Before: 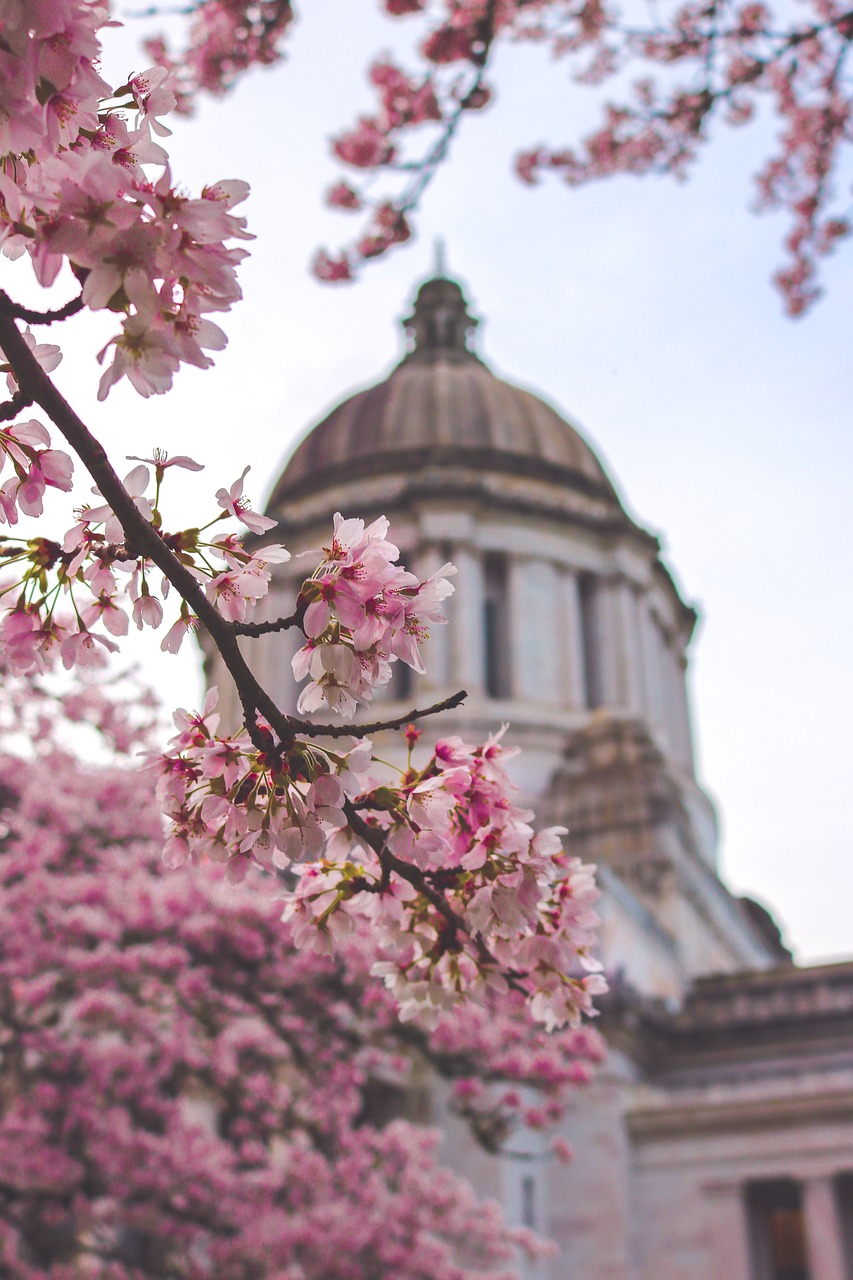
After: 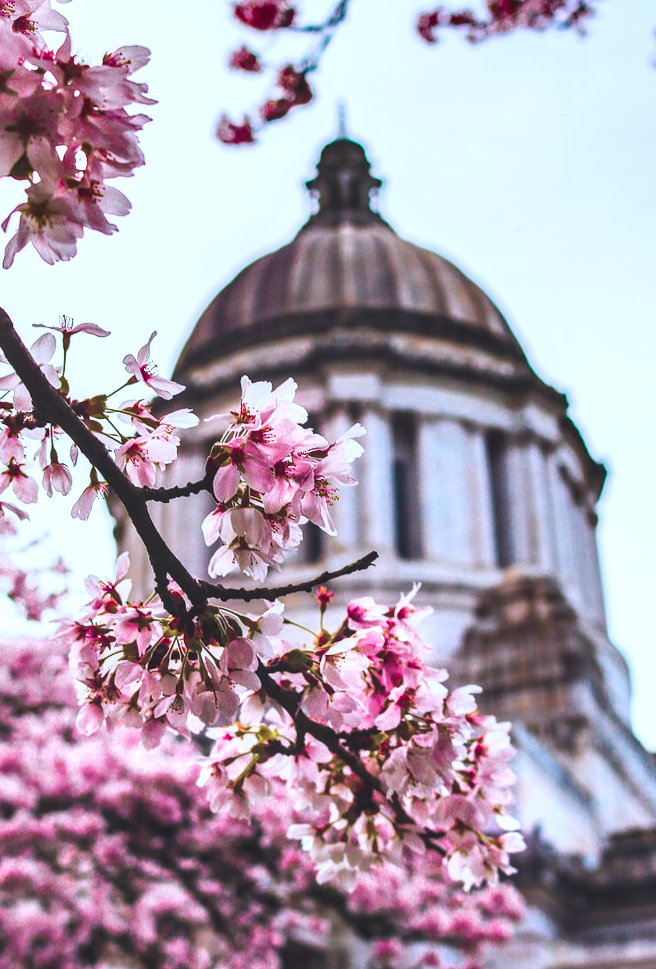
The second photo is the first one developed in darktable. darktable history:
color zones: curves: ch0 [(0, 0.558) (0.143, 0.548) (0.286, 0.447) (0.429, 0.259) (0.571, 0.5) (0.714, 0.5) (0.857, 0.593) (1, 0.558)]; ch1 [(0, 0.543) (0.01, 0.544) (0.12, 0.492) (0.248, 0.458) (0.5, 0.534) (0.748, 0.5) (0.99, 0.469) (1, 0.543)]; ch2 [(0, 0.507) (0.143, 0.522) (0.286, 0.505) (0.429, 0.5) (0.571, 0.5) (0.714, 0.5) (0.857, 0.5) (1, 0.507)]
shadows and highlights: soften with gaussian
contrast brightness saturation: saturation -0.1
color correction: highlights a* -2.24, highlights b* -18.1
crop and rotate: left 11.831%, top 11.346%, right 13.429%, bottom 13.899%
rotate and perspective: rotation -1.17°, automatic cropping off
local contrast: detail 130%
tone curve: curves: ch0 [(0, 0) (0.003, 0.06) (0.011, 0.059) (0.025, 0.065) (0.044, 0.076) (0.069, 0.088) (0.1, 0.102) (0.136, 0.116) (0.177, 0.137) (0.224, 0.169) (0.277, 0.214) (0.335, 0.271) (0.399, 0.356) (0.468, 0.459) (0.543, 0.579) (0.623, 0.705) (0.709, 0.823) (0.801, 0.918) (0.898, 0.963) (1, 1)], preserve colors none
